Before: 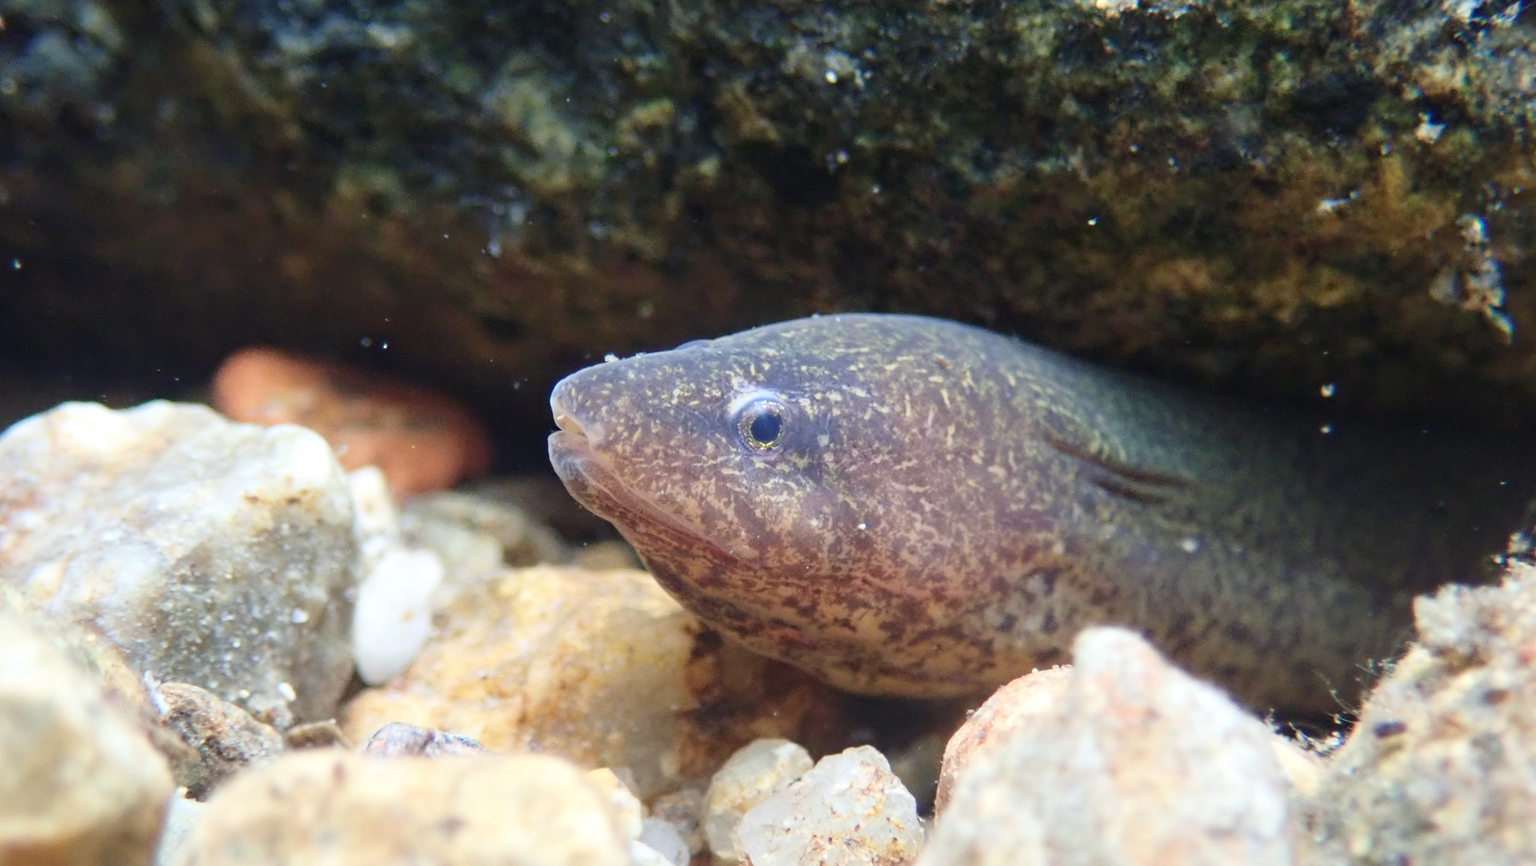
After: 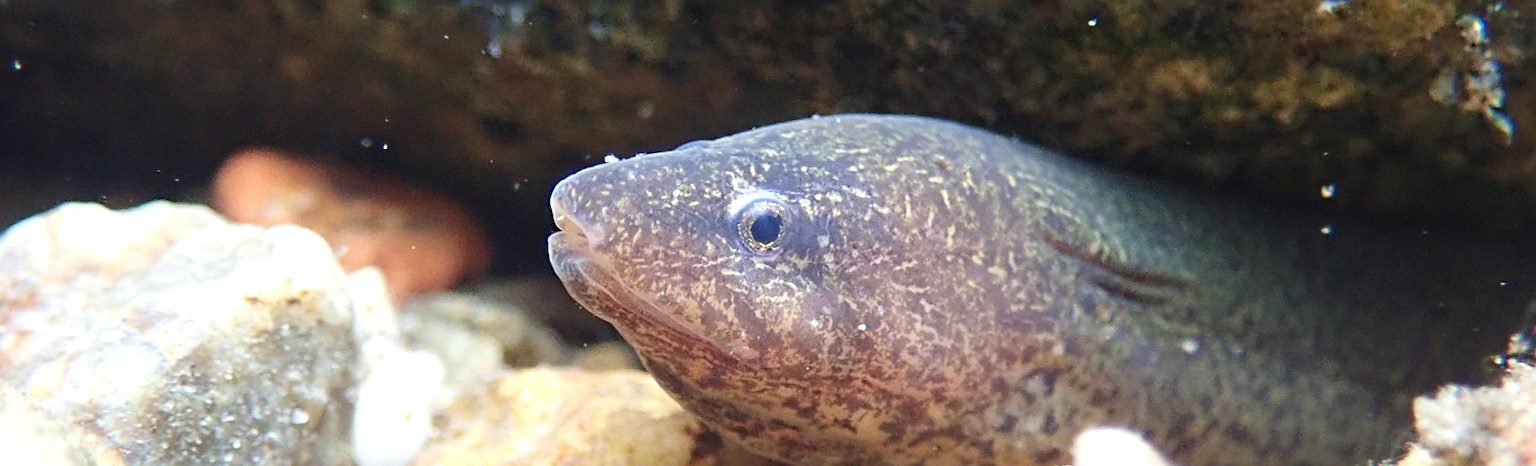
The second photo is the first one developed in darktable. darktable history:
crop and rotate: top 23.04%, bottom 23.058%
sharpen: radius 2.766
exposure: exposure 0.295 EV, compensate highlight preservation false
